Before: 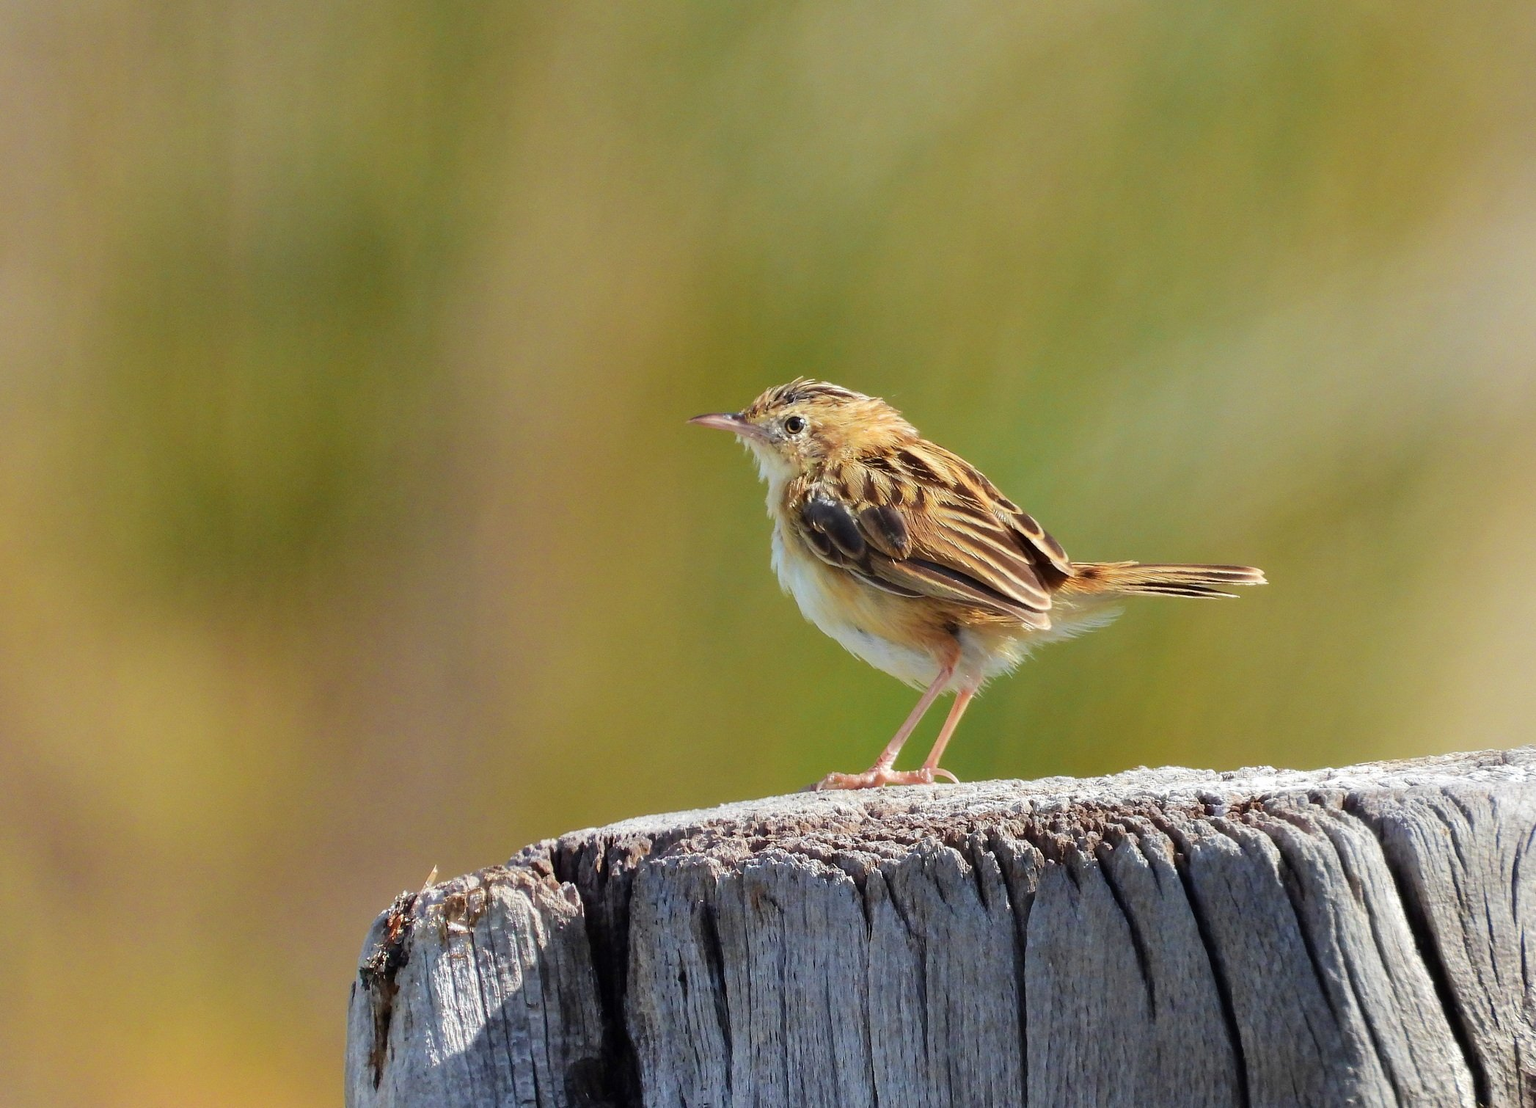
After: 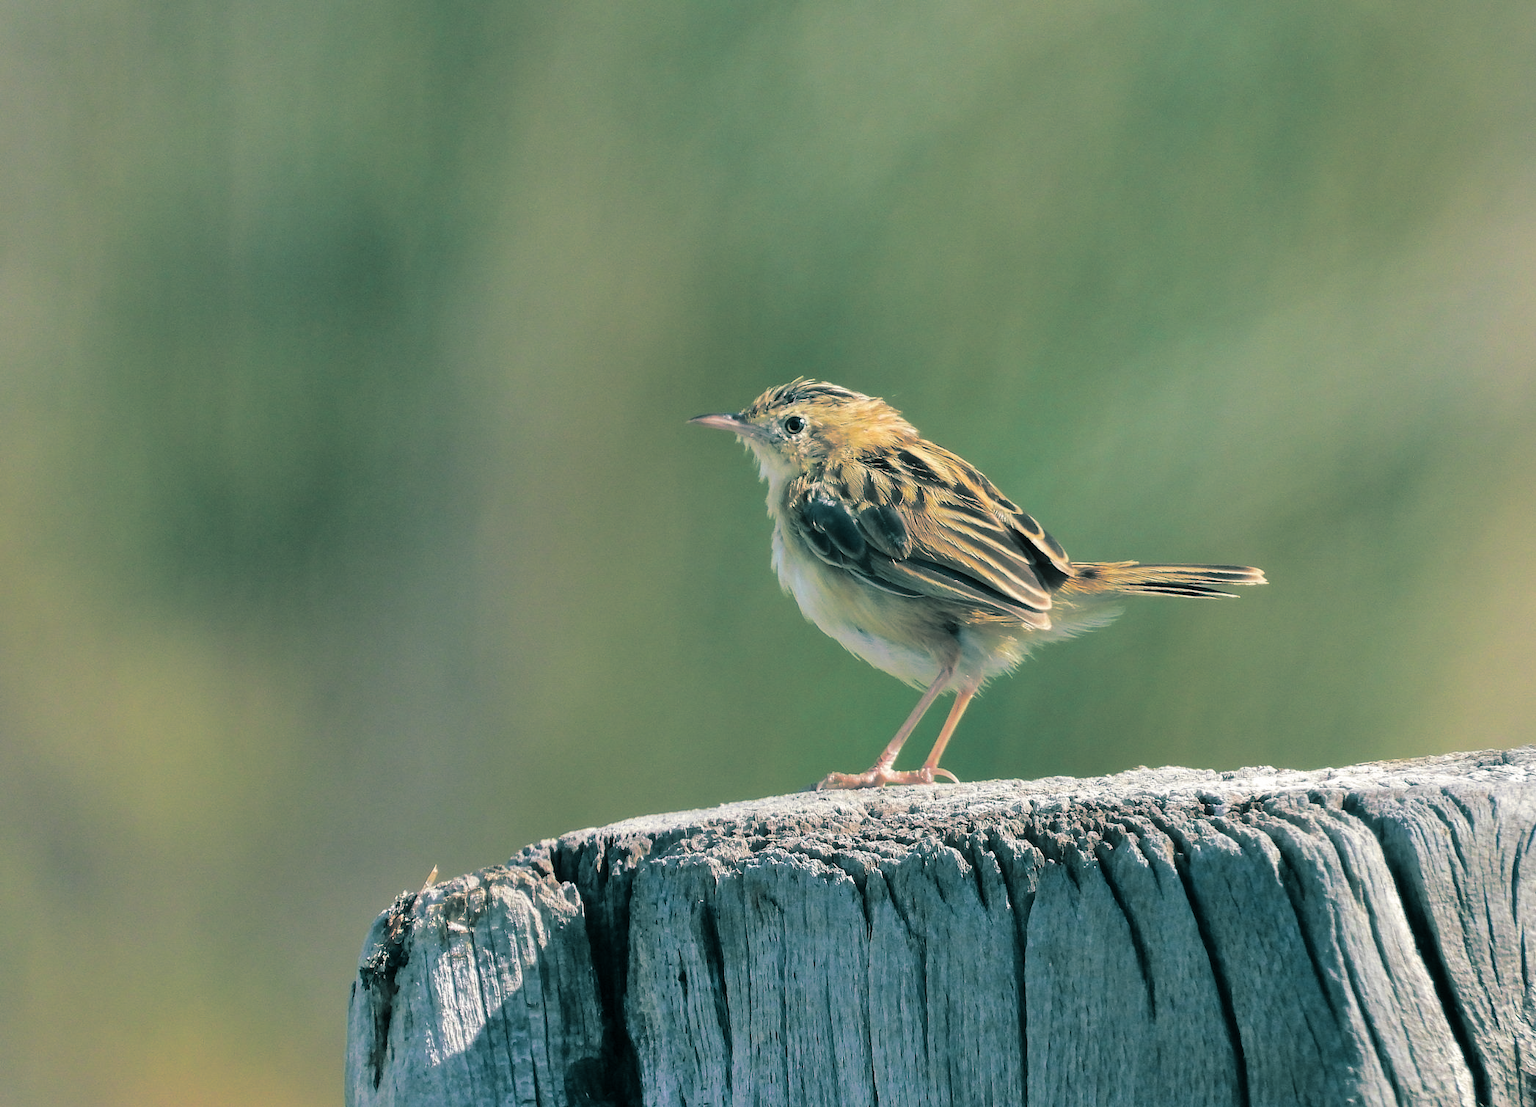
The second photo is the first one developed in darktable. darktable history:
shadows and highlights: low approximation 0.01, soften with gaussian
split-toning: shadows › hue 186.43°, highlights › hue 49.29°, compress 30.29%
